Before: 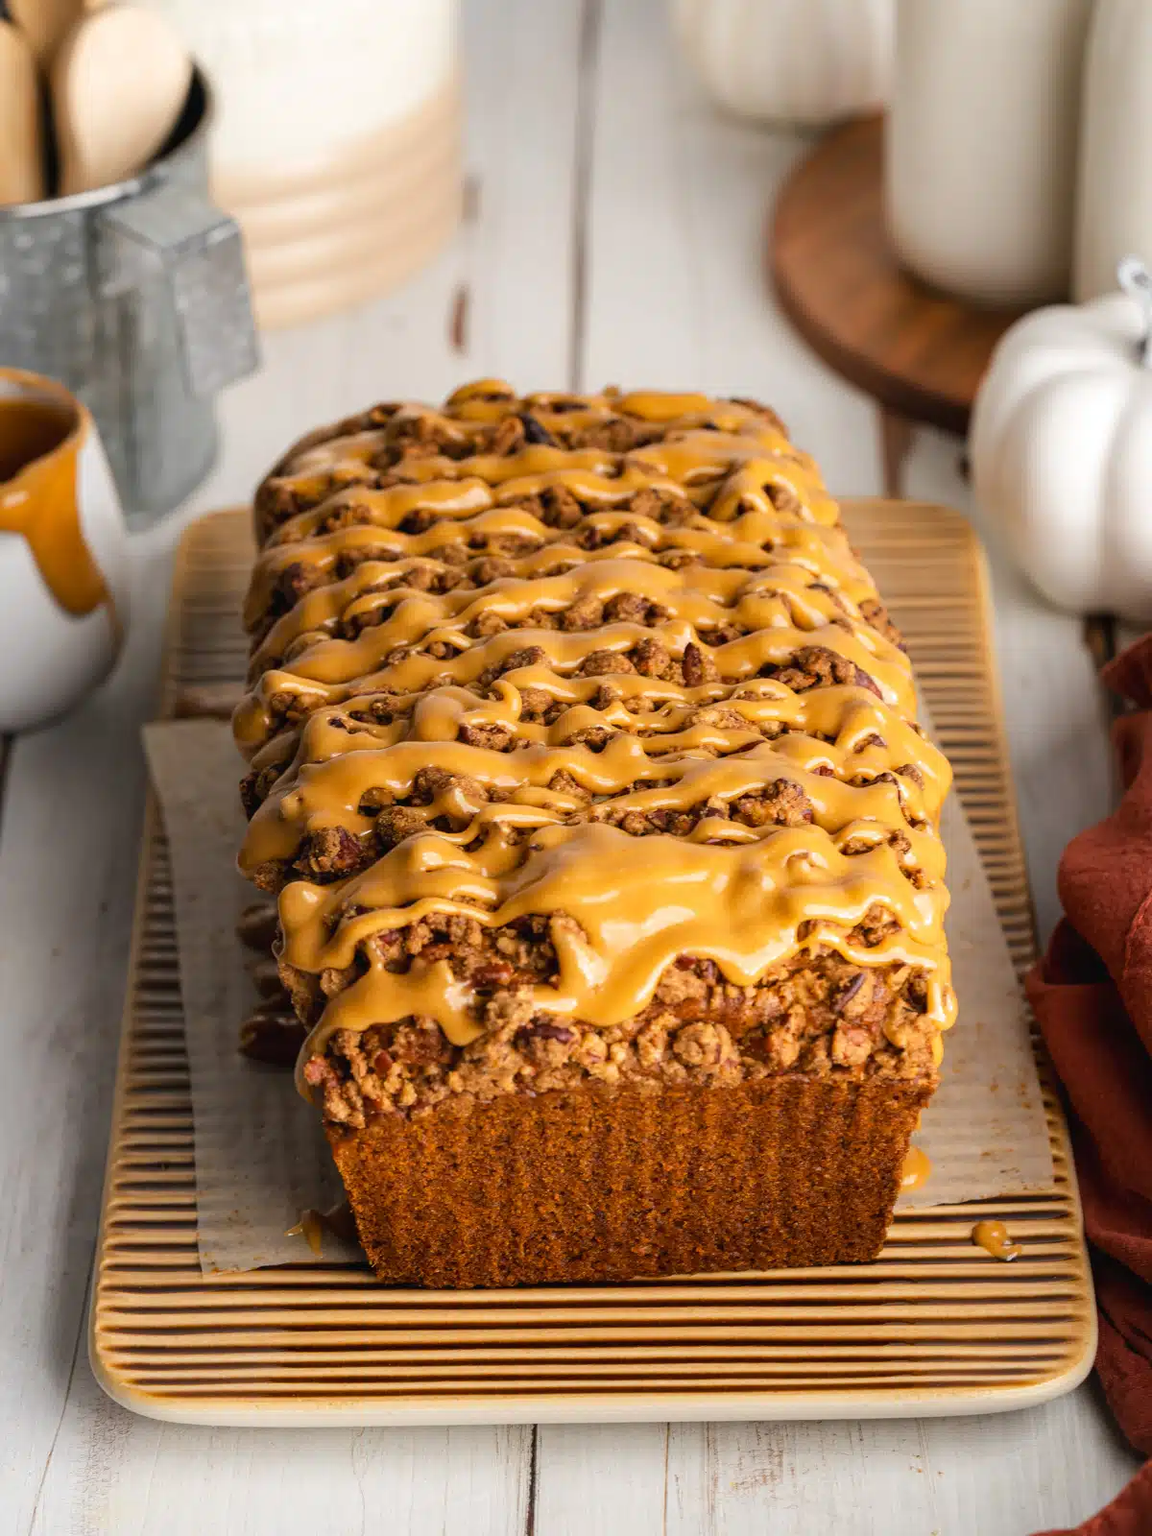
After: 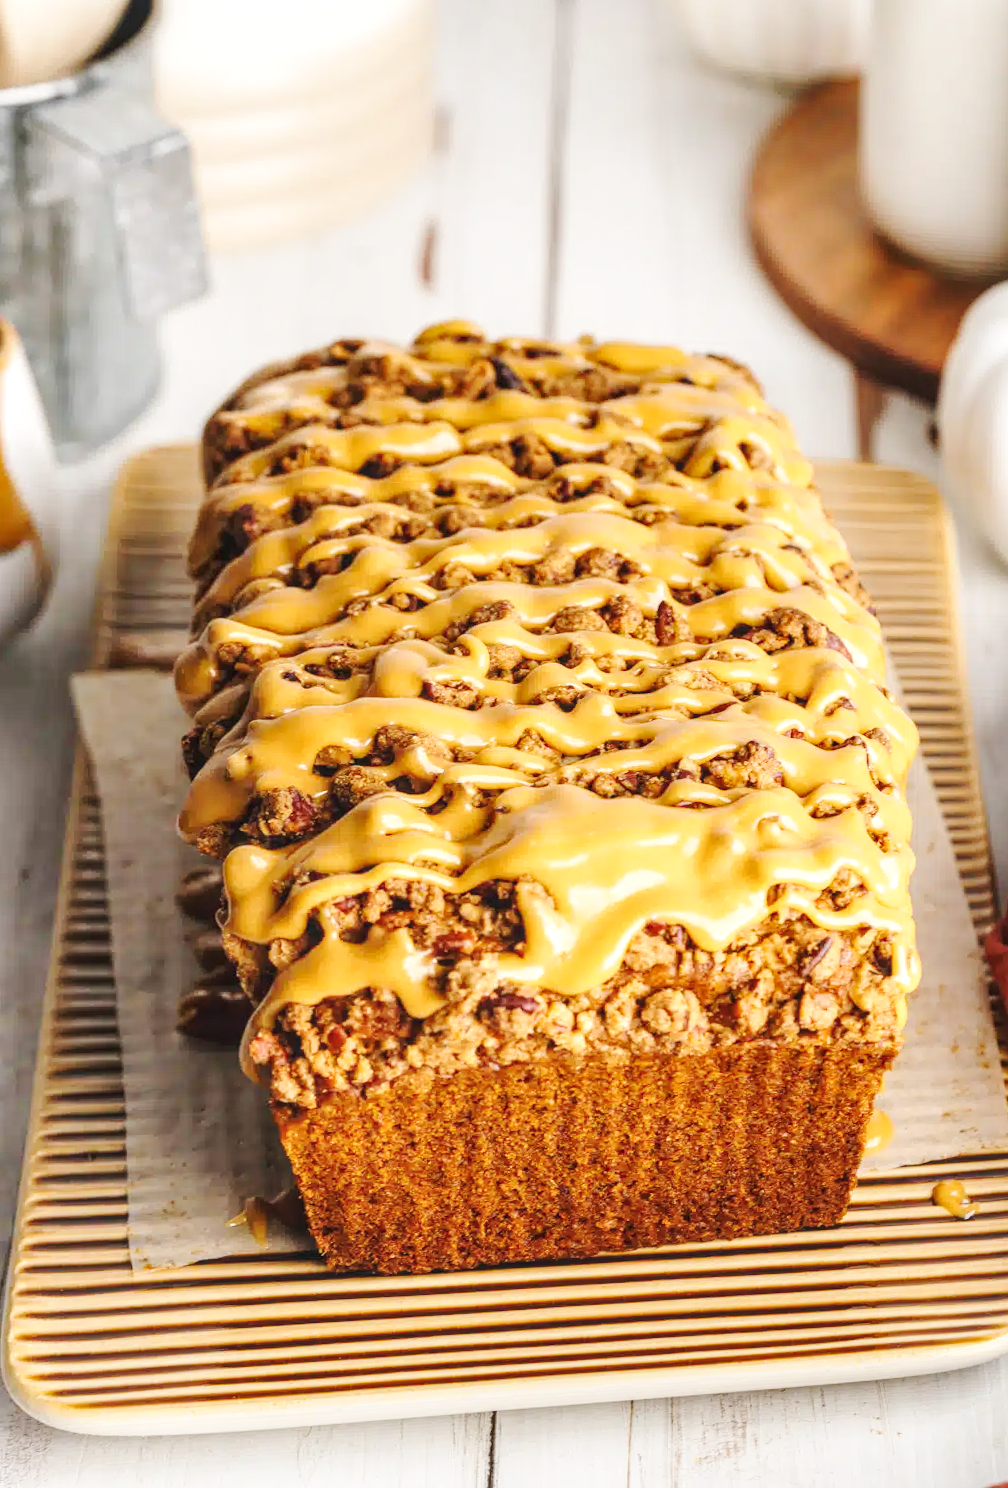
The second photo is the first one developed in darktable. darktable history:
base curve: curves: ch0 [(0, 0.007) (0.028, 0.063) (0.121, 0.311) (0.46, 0.743) (0.859, 0.957) (1, 1)], preserve colors none
rotate and perspective: rotation 0.679°, lens shift (horizontal) 0.136, crop left 0.009, crop right 0.991, crop top 0.078, crop bottom 0.95
local contrast: detail 130%
crop: left 8.026%, right 7.374%
